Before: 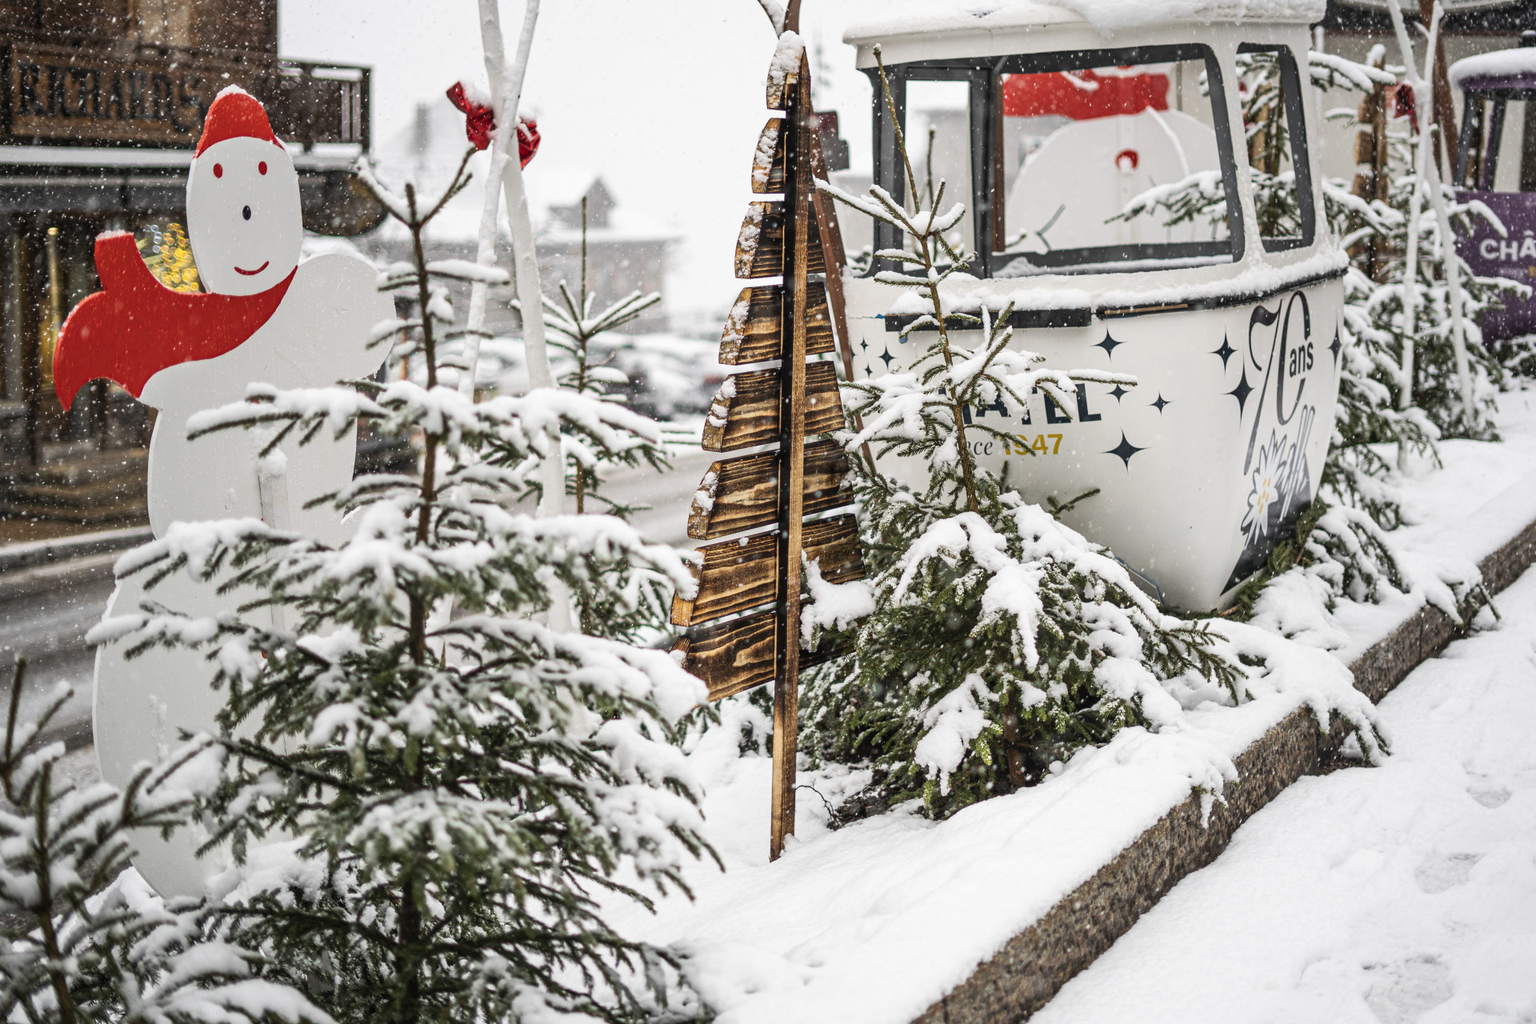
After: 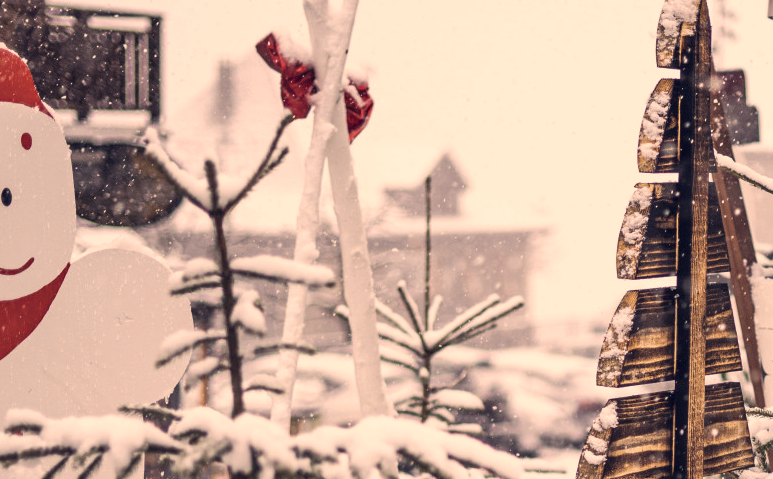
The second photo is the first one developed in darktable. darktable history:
crop: left 15.734%, top 5.459%, right 43.989%, bottom 57.086%
color correction: highlights a* 19.58, highlights b* 27.46, shadows a* 3.36, shadows b* -18.08, saturation 0.755
